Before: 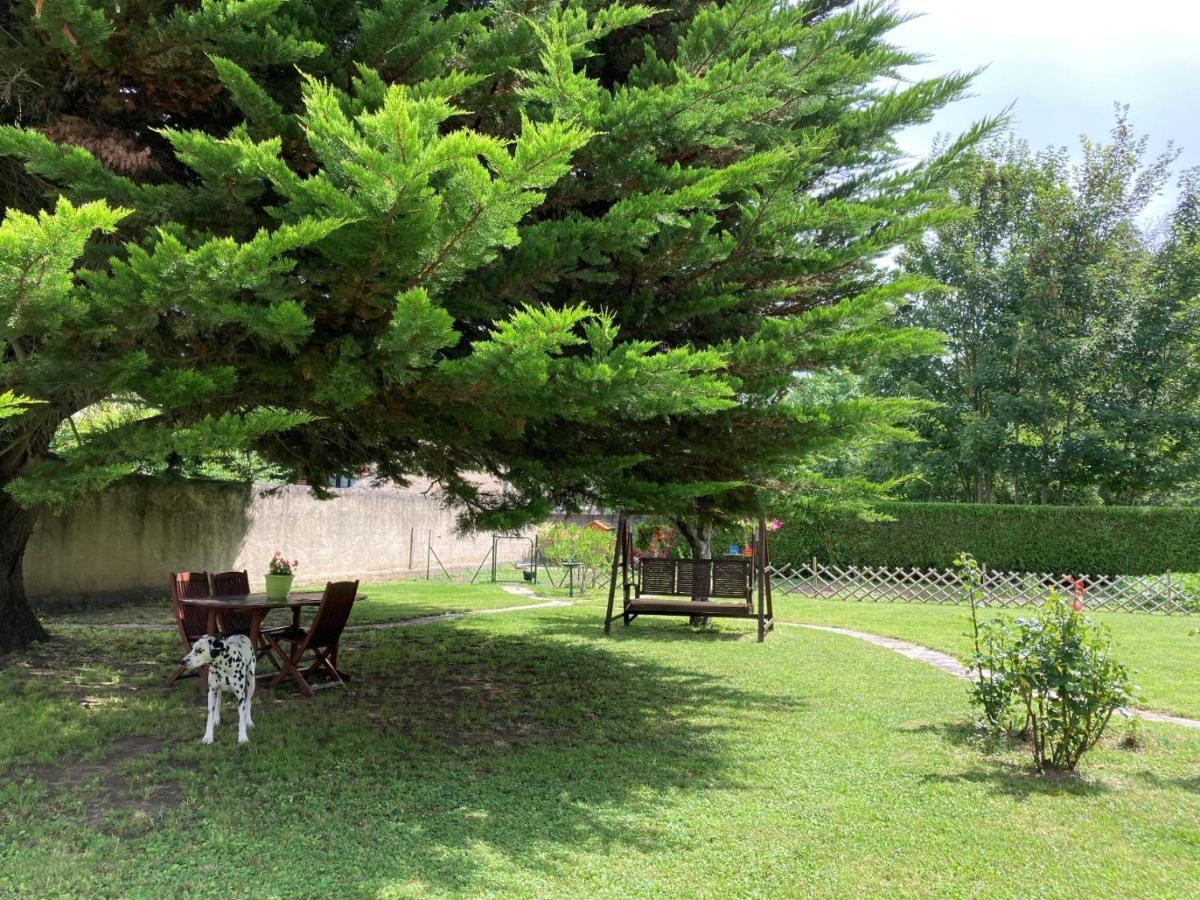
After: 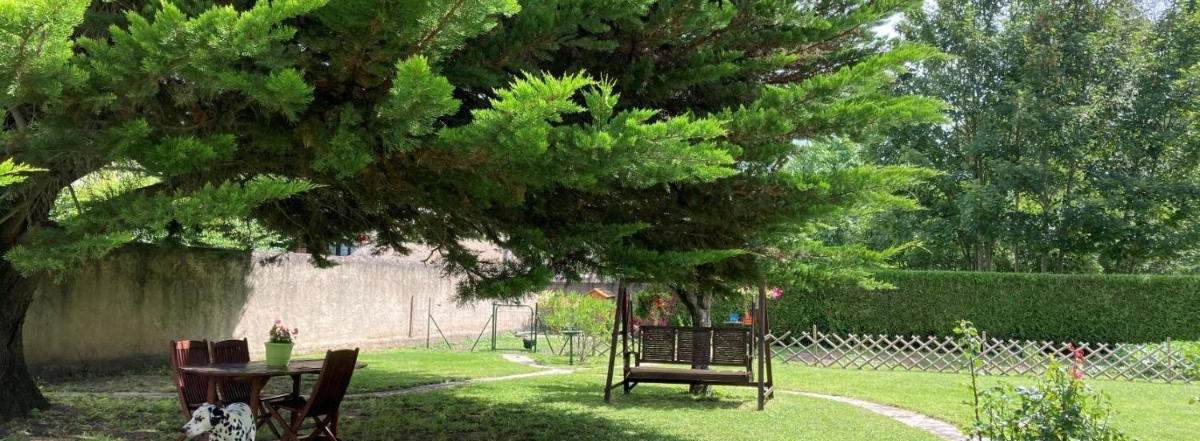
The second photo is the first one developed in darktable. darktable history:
crop and rotate: top 25.867%, bottom 25.092%
